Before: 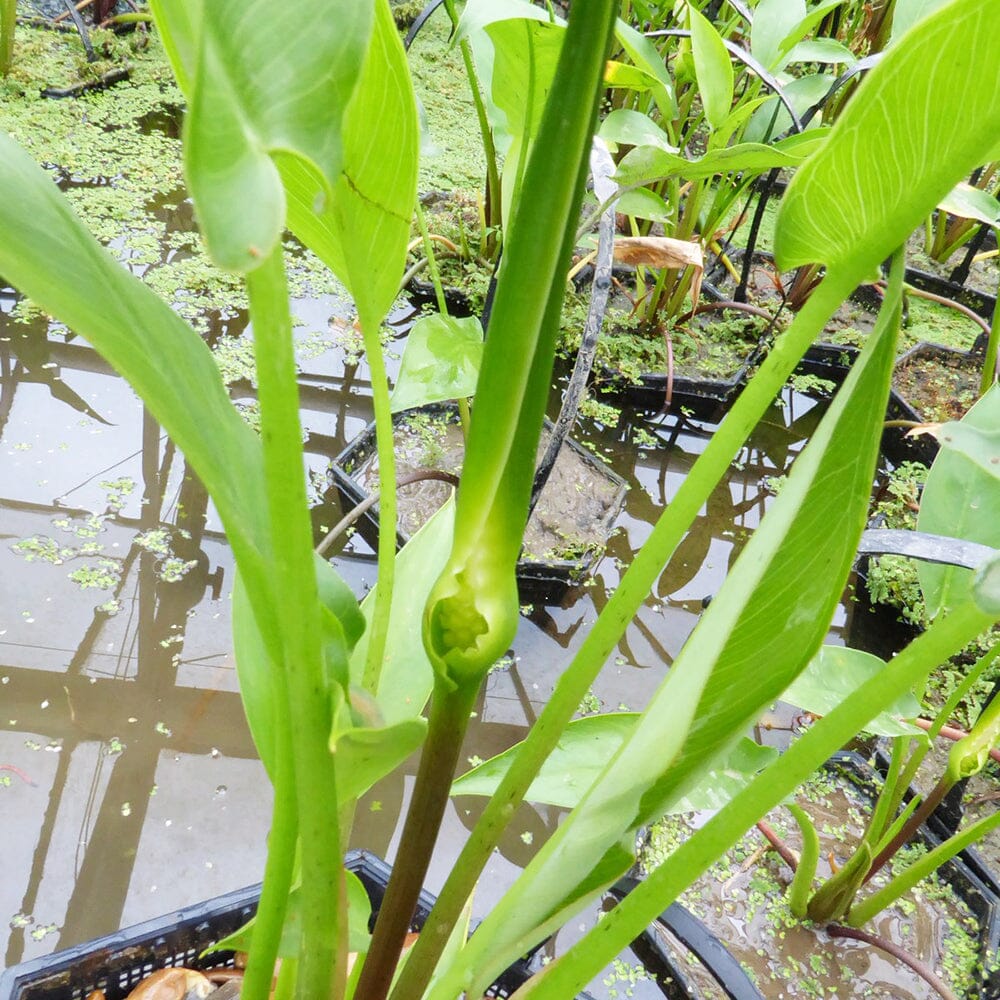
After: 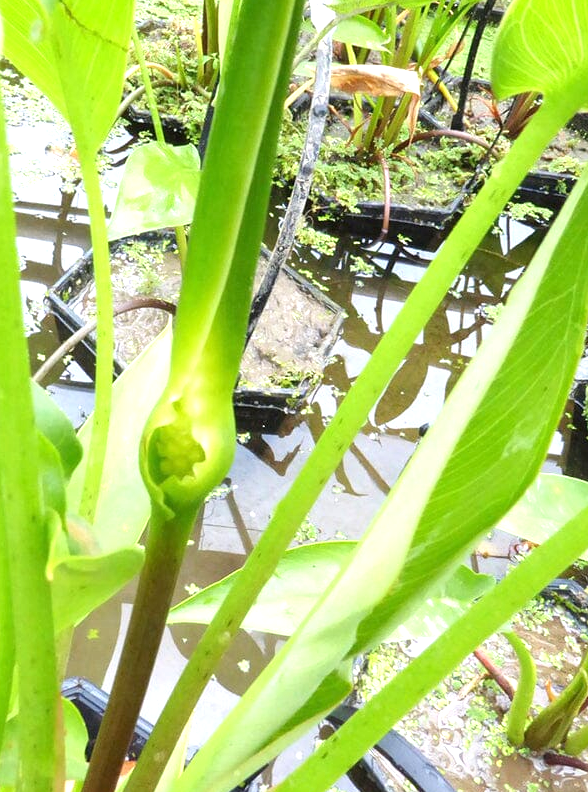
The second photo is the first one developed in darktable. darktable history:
exposure: black level correction 0, exposure 0.678 EV, compensate highlight preservation false
crop and rotate: left 28.38%, top 17.285%, right 12.721%, bottom 3.44%
